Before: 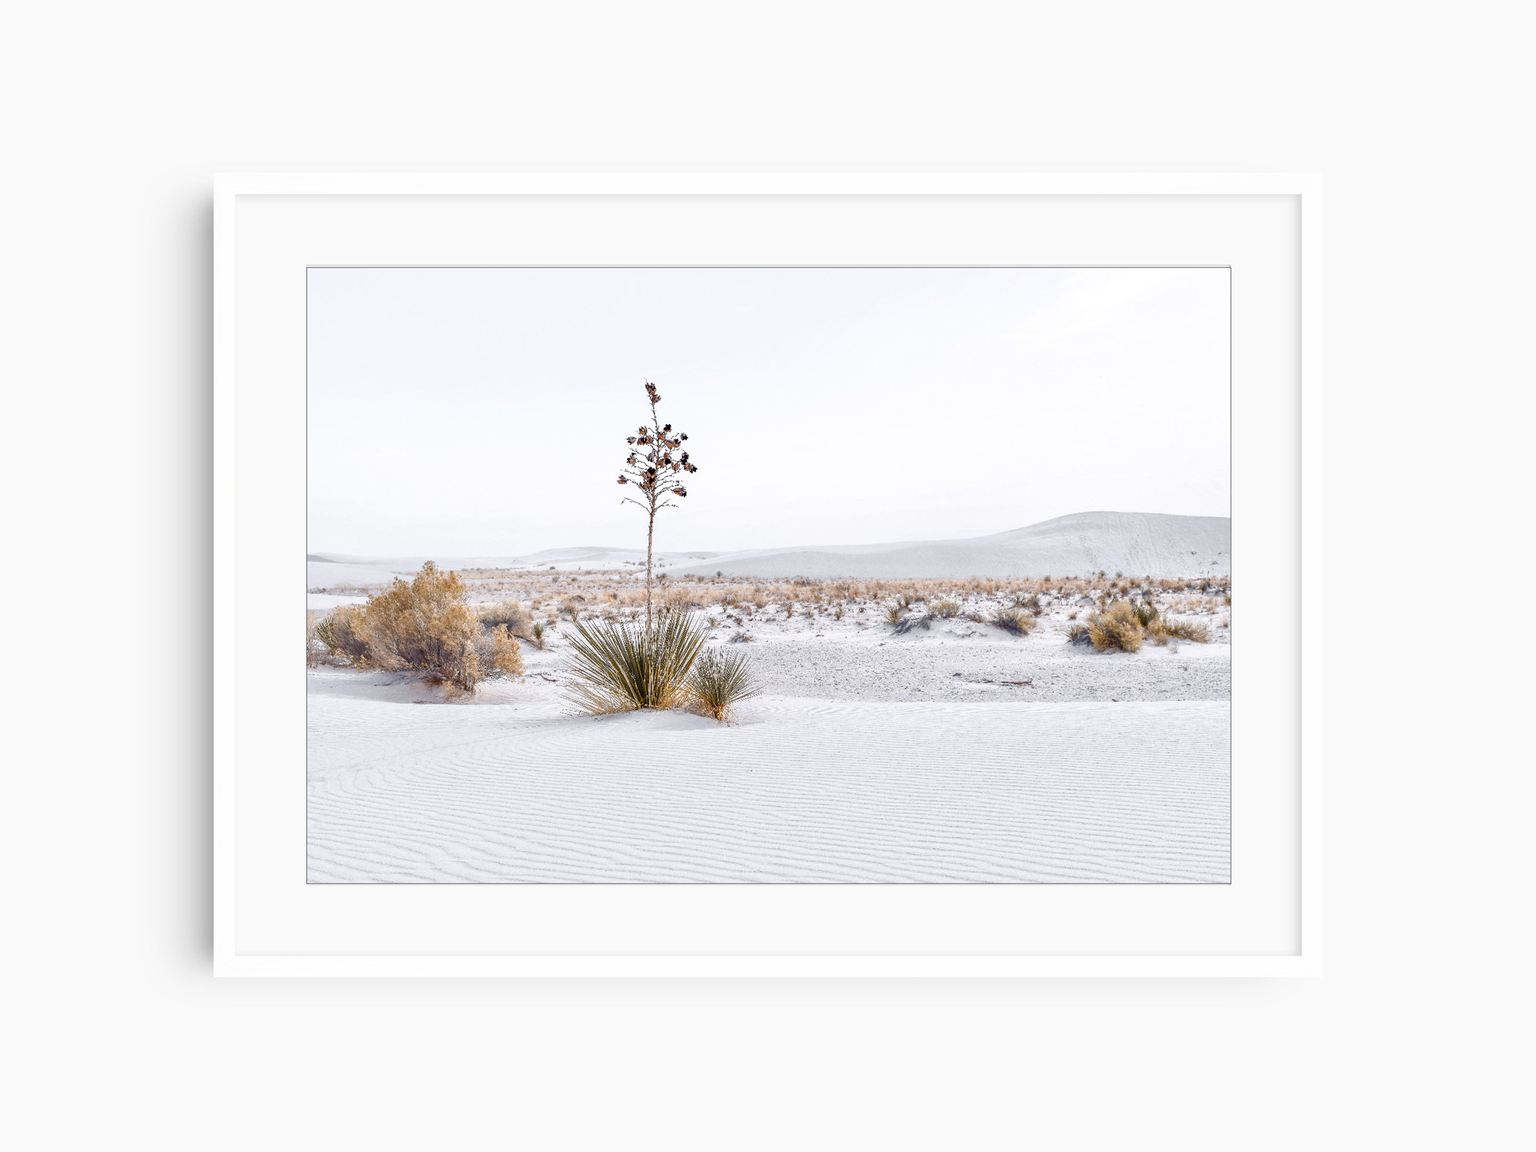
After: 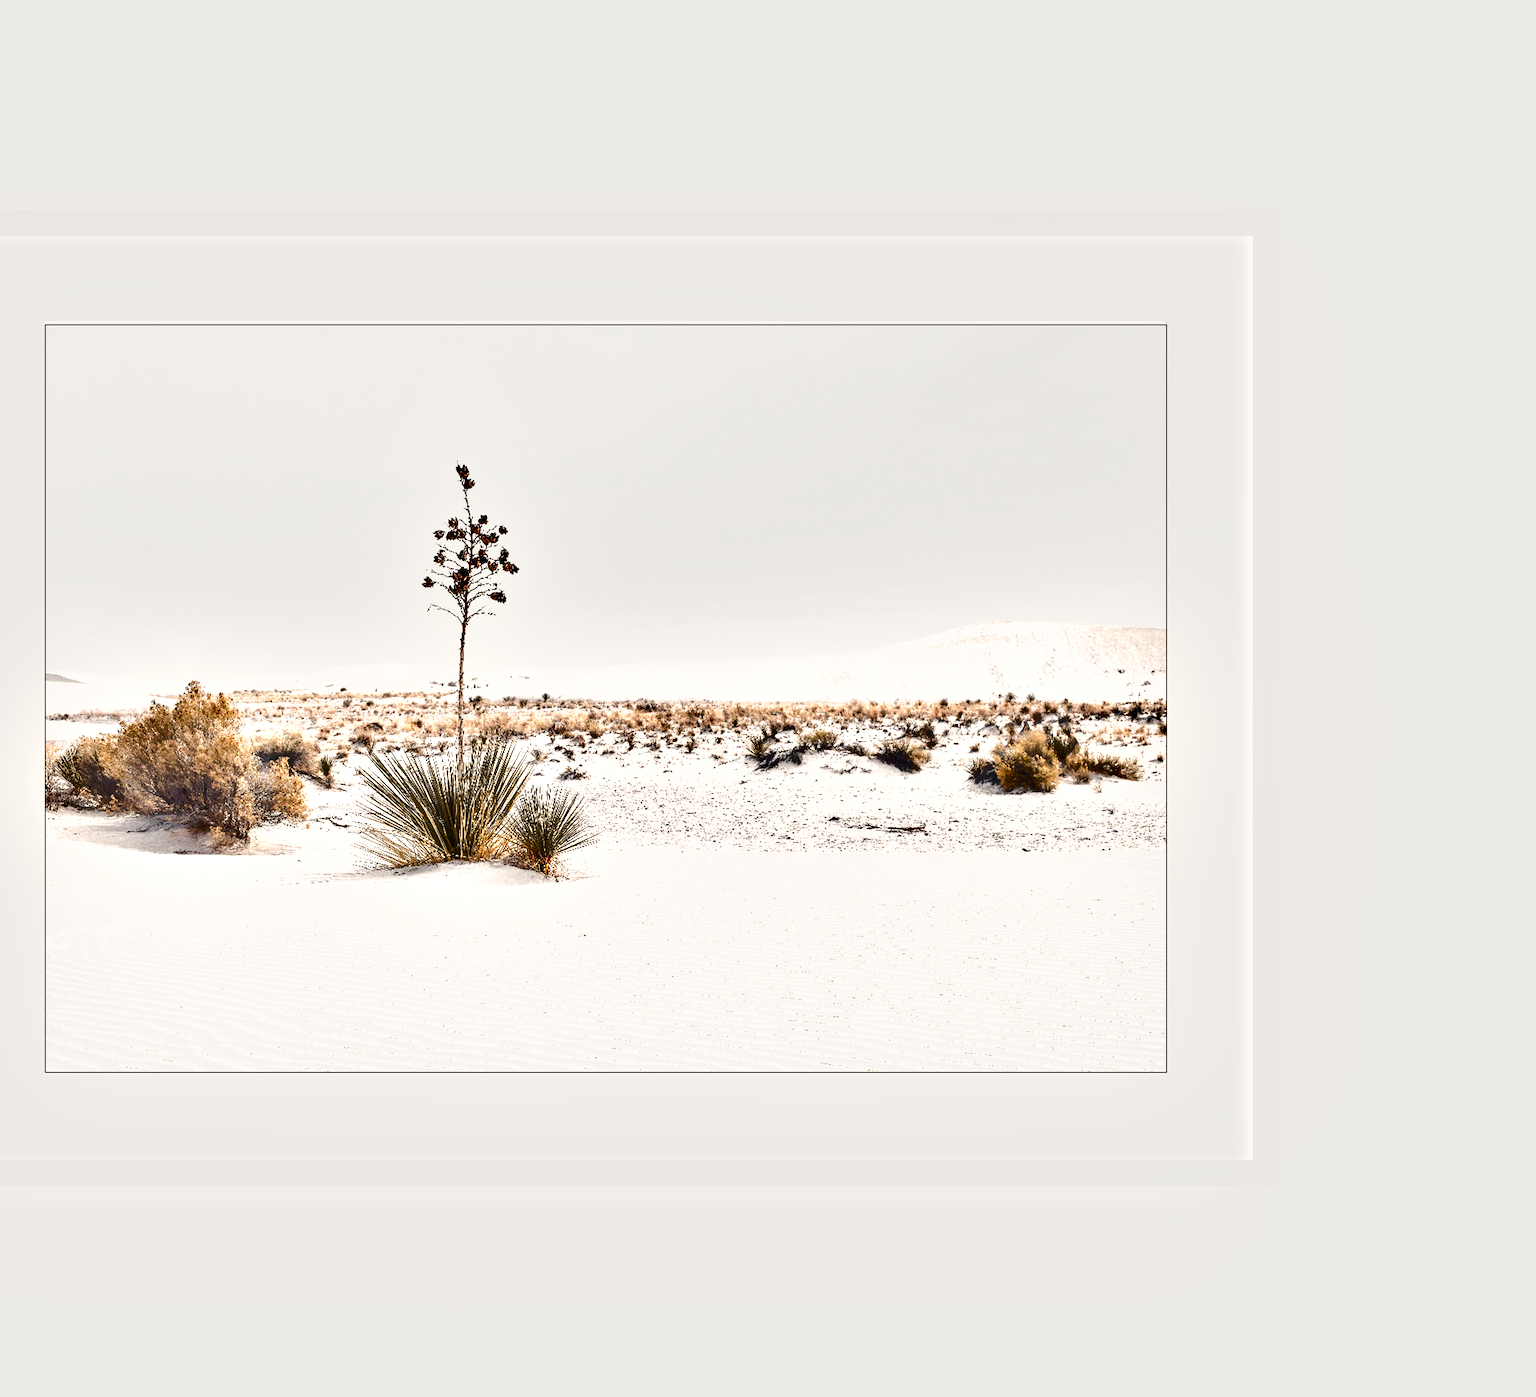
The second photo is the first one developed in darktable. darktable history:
tone equalizer: -8 EV -0.75 EV, -7 EV -0.7 EV, -6 EV -0.6 EV, -5 EV -0.4 EV, -3 EV 0.4 EV, -2 EV 0.6 EV, -1 EV 0.7 EV, +0 EV 0.75 EV, edges refinement/feathering 500, mask exposure compensation -1.57 EV, preserve details no
crop: left 17.582%, bottom 0.031%
shadows and highlights: soften with gaussian
white balance: red 1.045, blue 0.932
